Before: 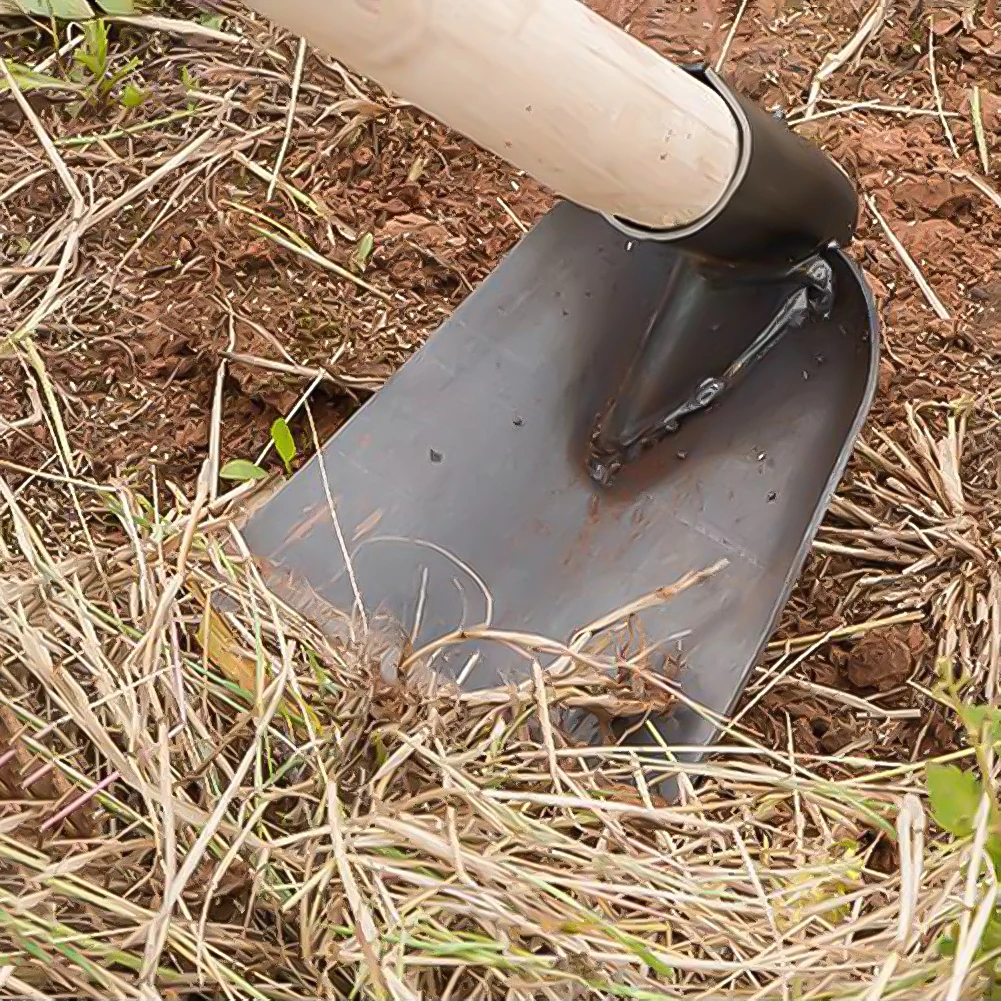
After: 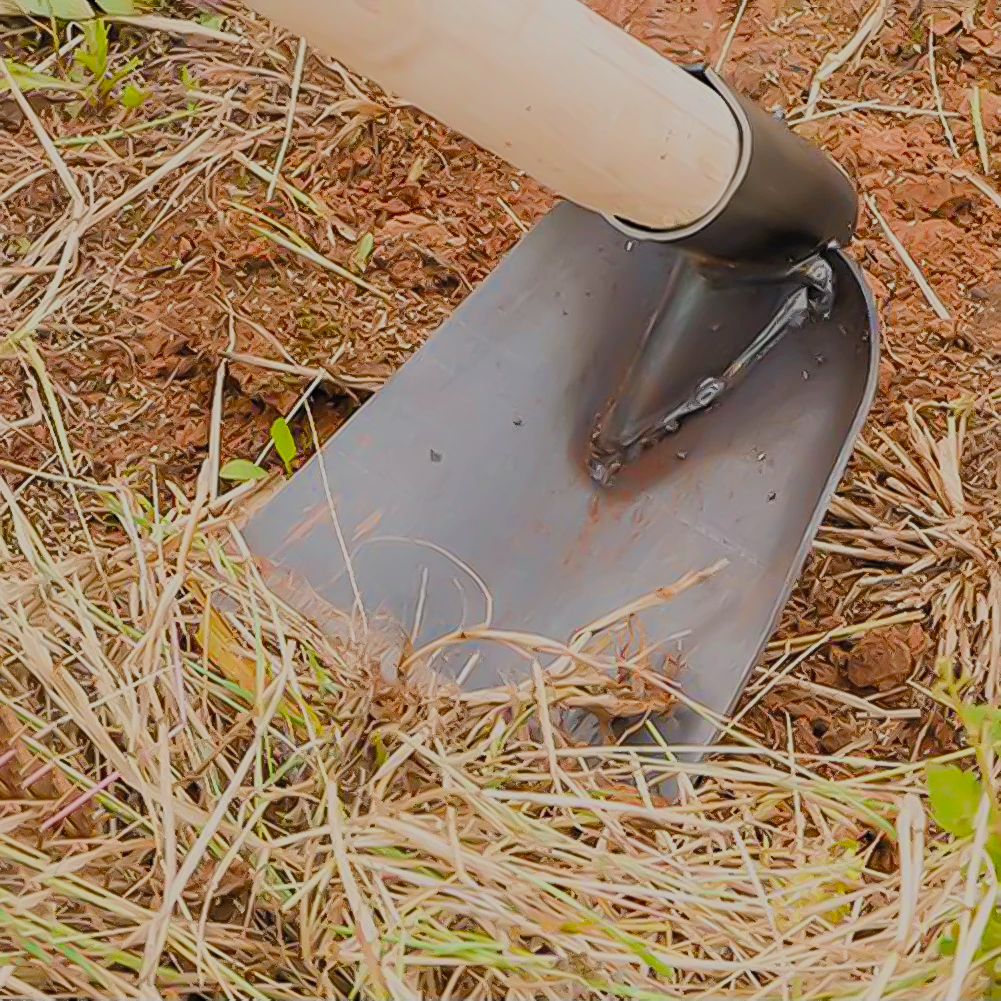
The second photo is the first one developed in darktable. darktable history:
filmic rgb: white relative exposure 8 EV, threshold 3 EV, hardness 2.44, latitude 10.07%, contrast 0.72, highlights saturation mix 10%, shadows ↔ highlights balance 1.38%, color science v4 (2020), enable highlight reconstruction true
exposure: exposure 0.485 EV, compensate highlight preservation false
